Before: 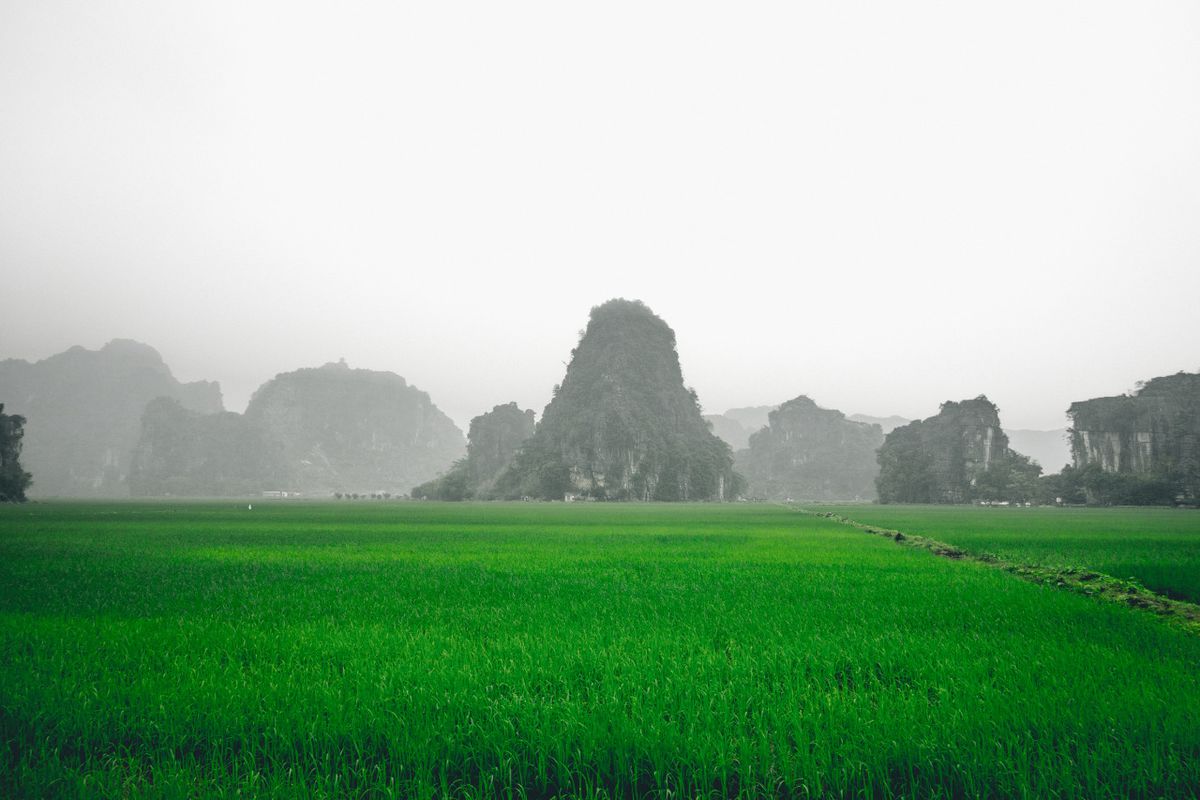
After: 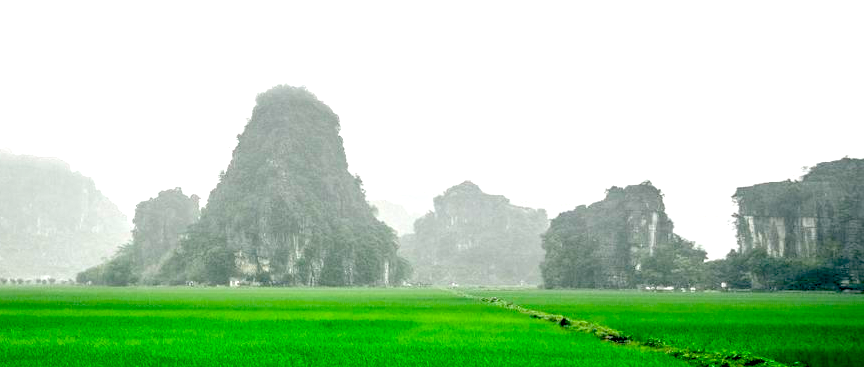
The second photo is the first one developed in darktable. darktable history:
exposure: black level correction 0.035, exposure 0.9 EV, compensate highlight preservation false
crop and rotate: left 27.938%, top 27.046%, bottom 27.046%
color balance rgb: perceptual saturation grading › global saturation 30%, global vibrance 10%
